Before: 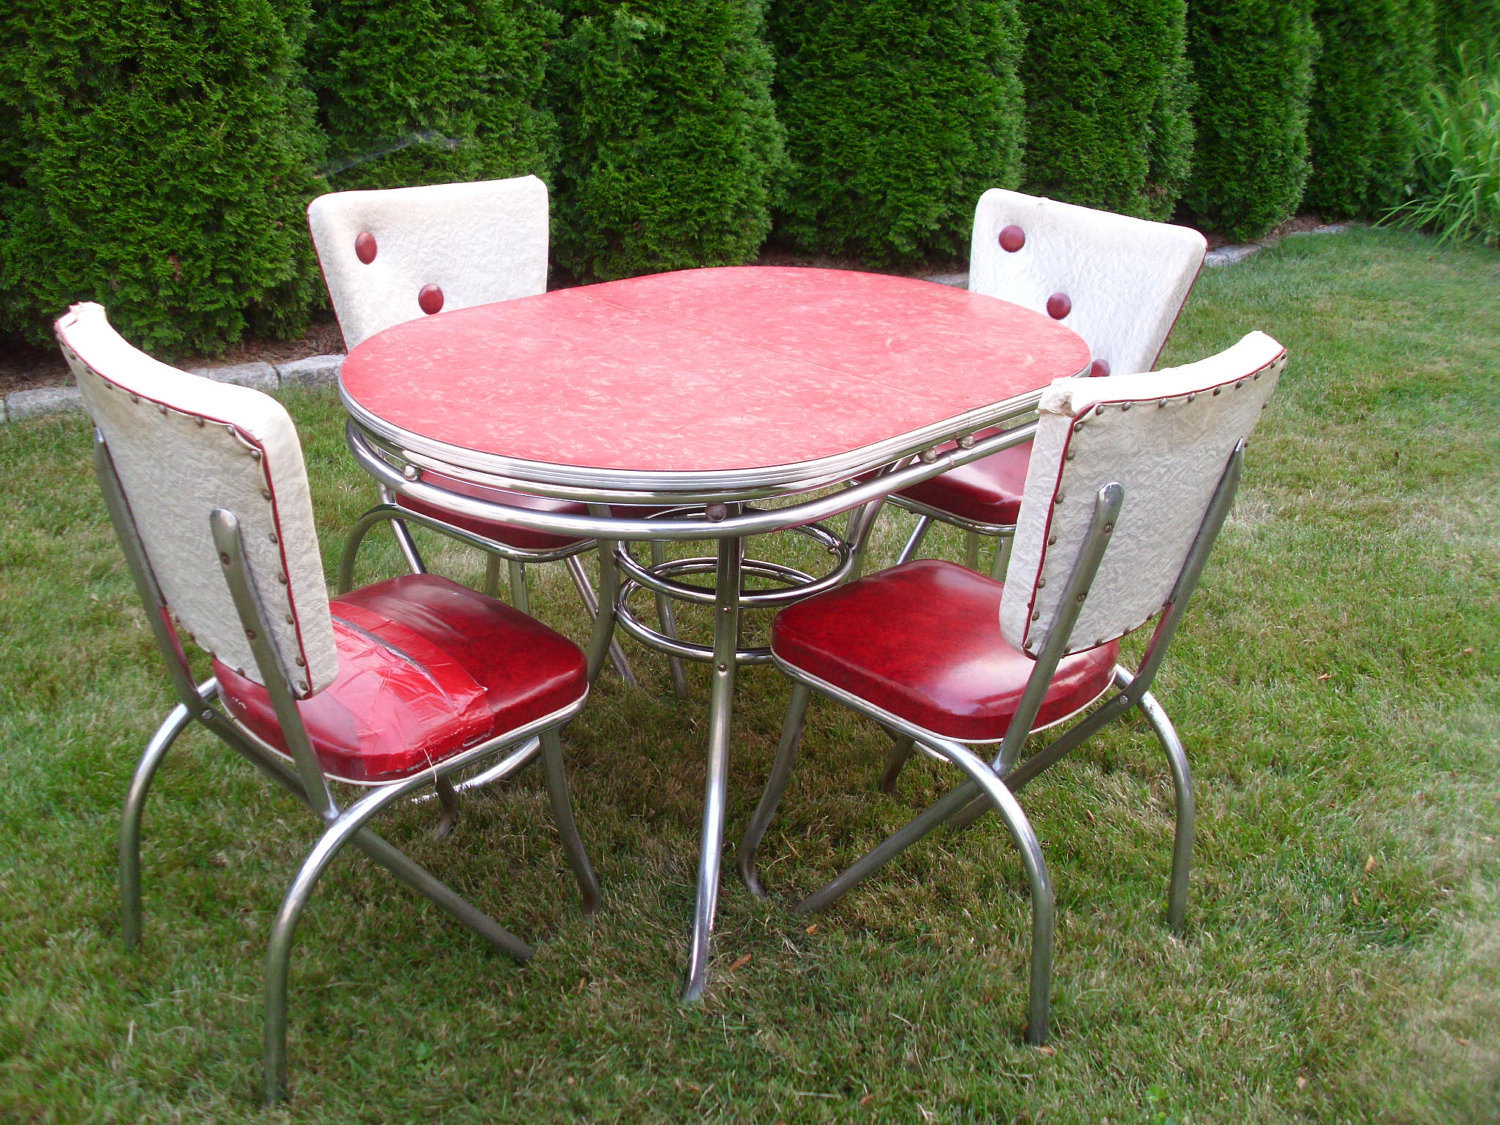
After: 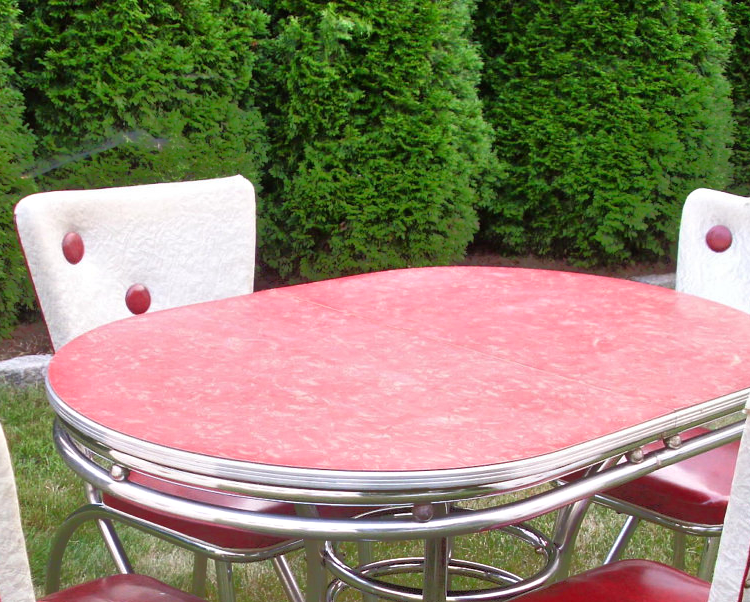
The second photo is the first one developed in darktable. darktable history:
crop: left 19.556%, right 30.401%, bottom 46.458%
tone equalizer: -8 EV -0.528 EV, -7 EV -0.319 EV, -6 EV -0.083 EV, -5 EV 0.413 EV, -4 EV 0.985 EV, -3 EV 0.791 EV, -2 EV -0.01 EV, -1 EV 0.14 EV, +0 EV -0.012 EV, smoothing 1
levels: levels [0, 0.498, 0.996]
